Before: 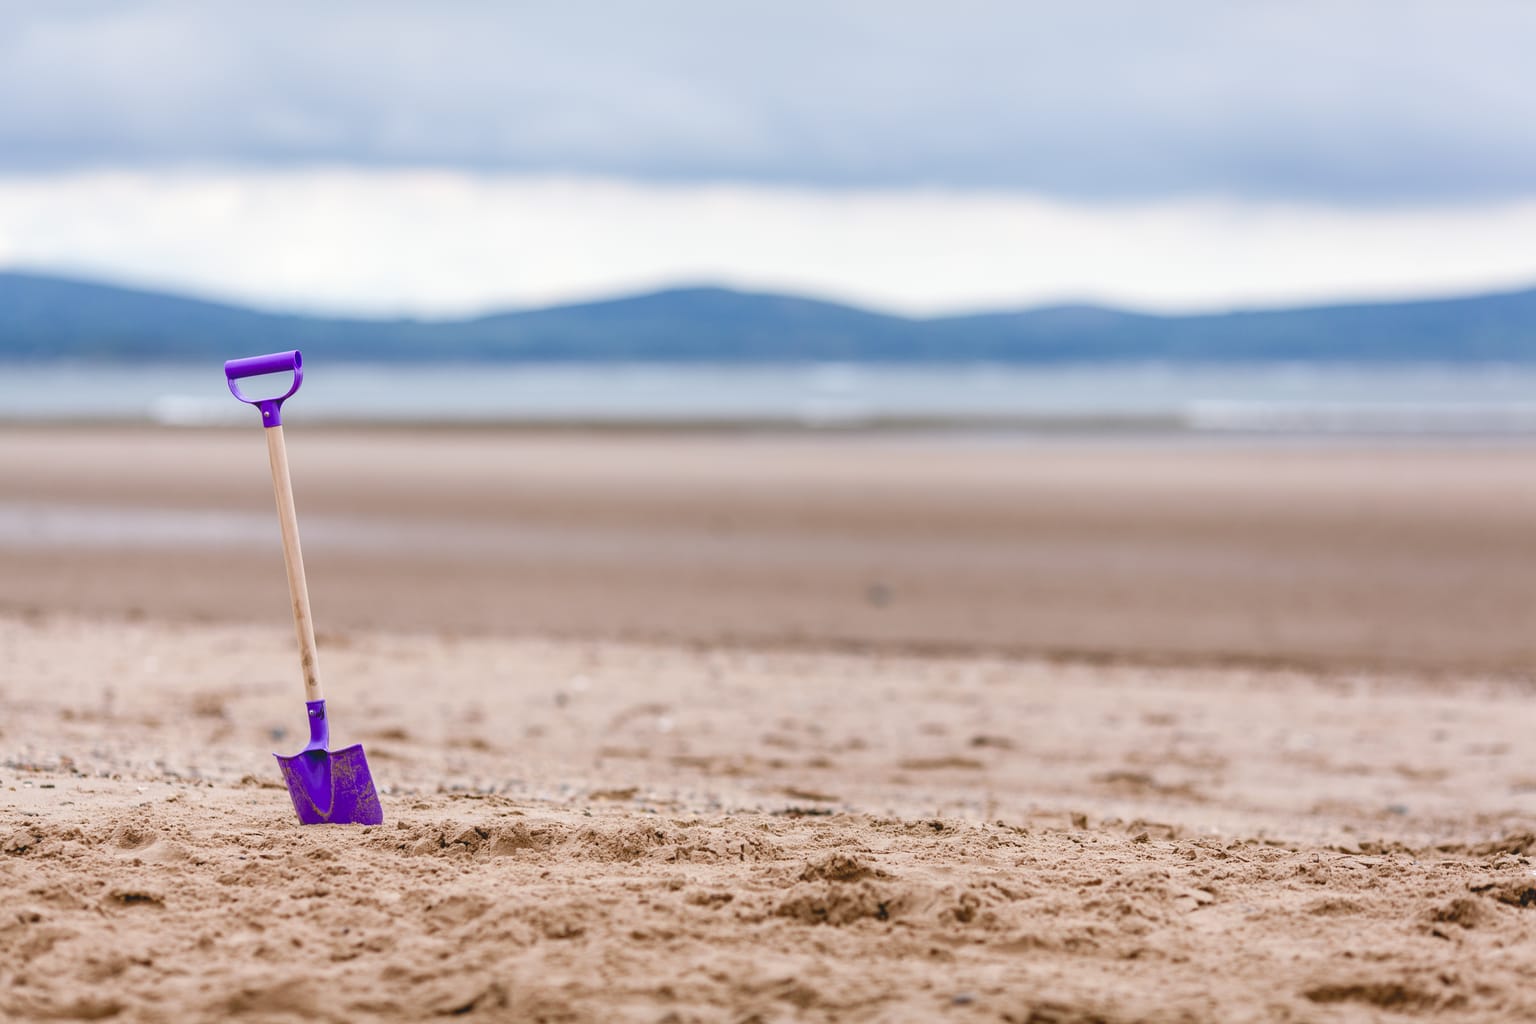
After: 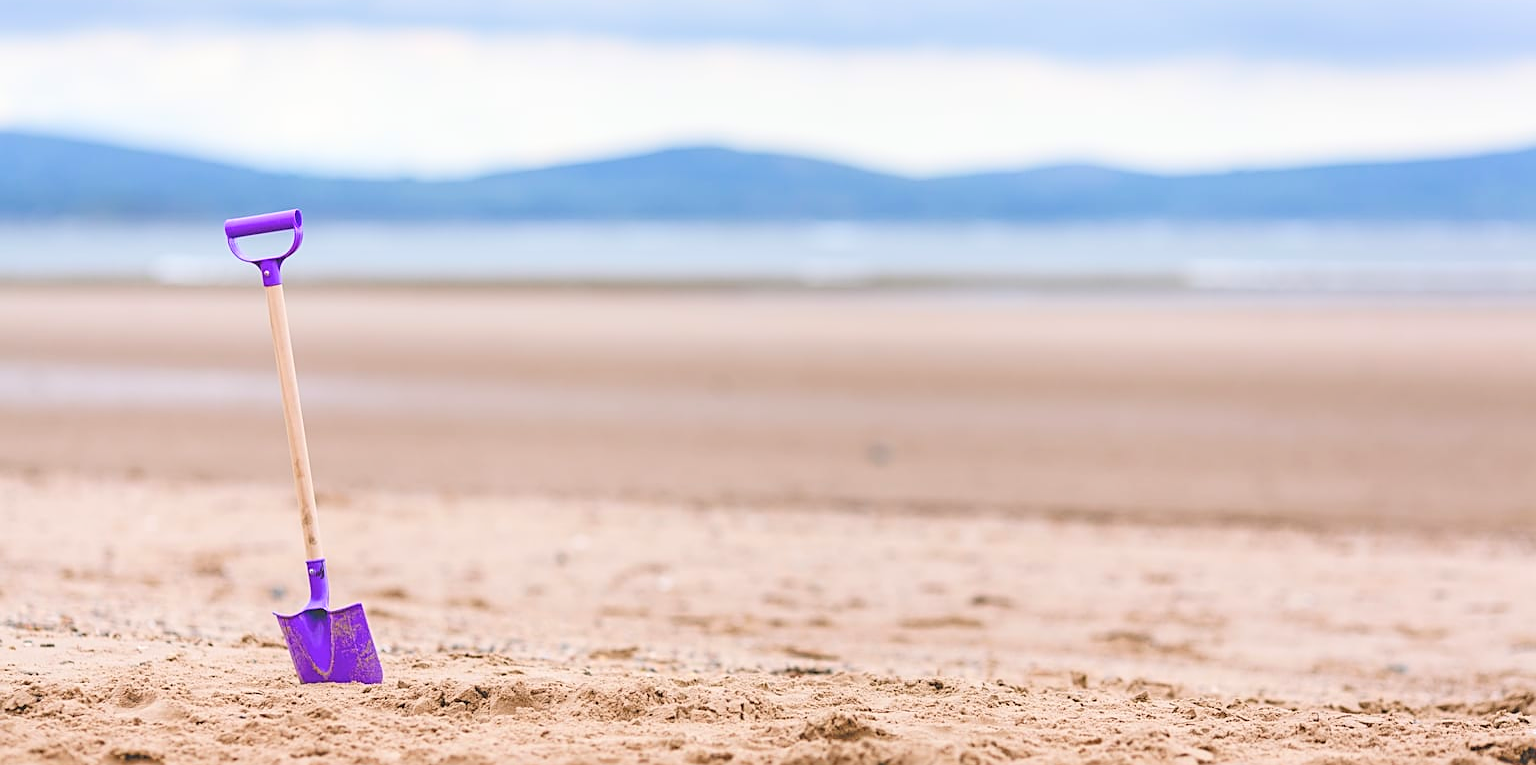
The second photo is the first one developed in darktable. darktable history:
crop: top 13.798%, bottom 11.406%
contrast brightness saturation: contrast 0.104, brightness 0.293, saturation 0.137
sharpen: on, module defaults
